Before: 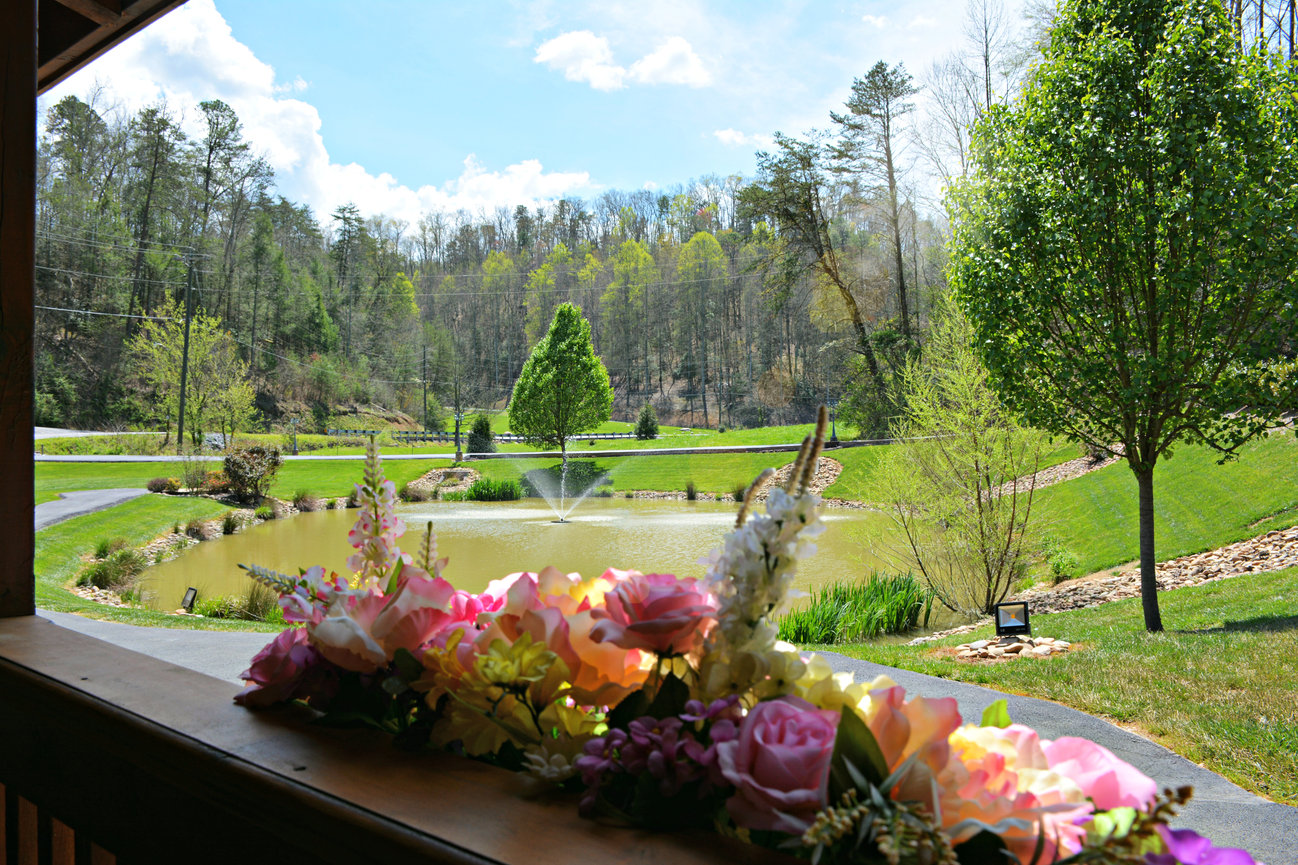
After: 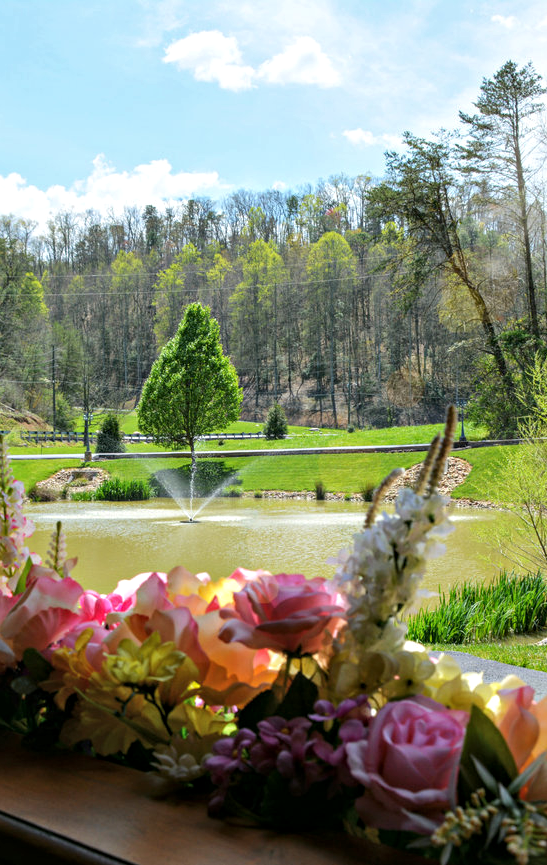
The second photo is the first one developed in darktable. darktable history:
local contrast: on, module defaults
crop: left 28.583%, right 29.231%
